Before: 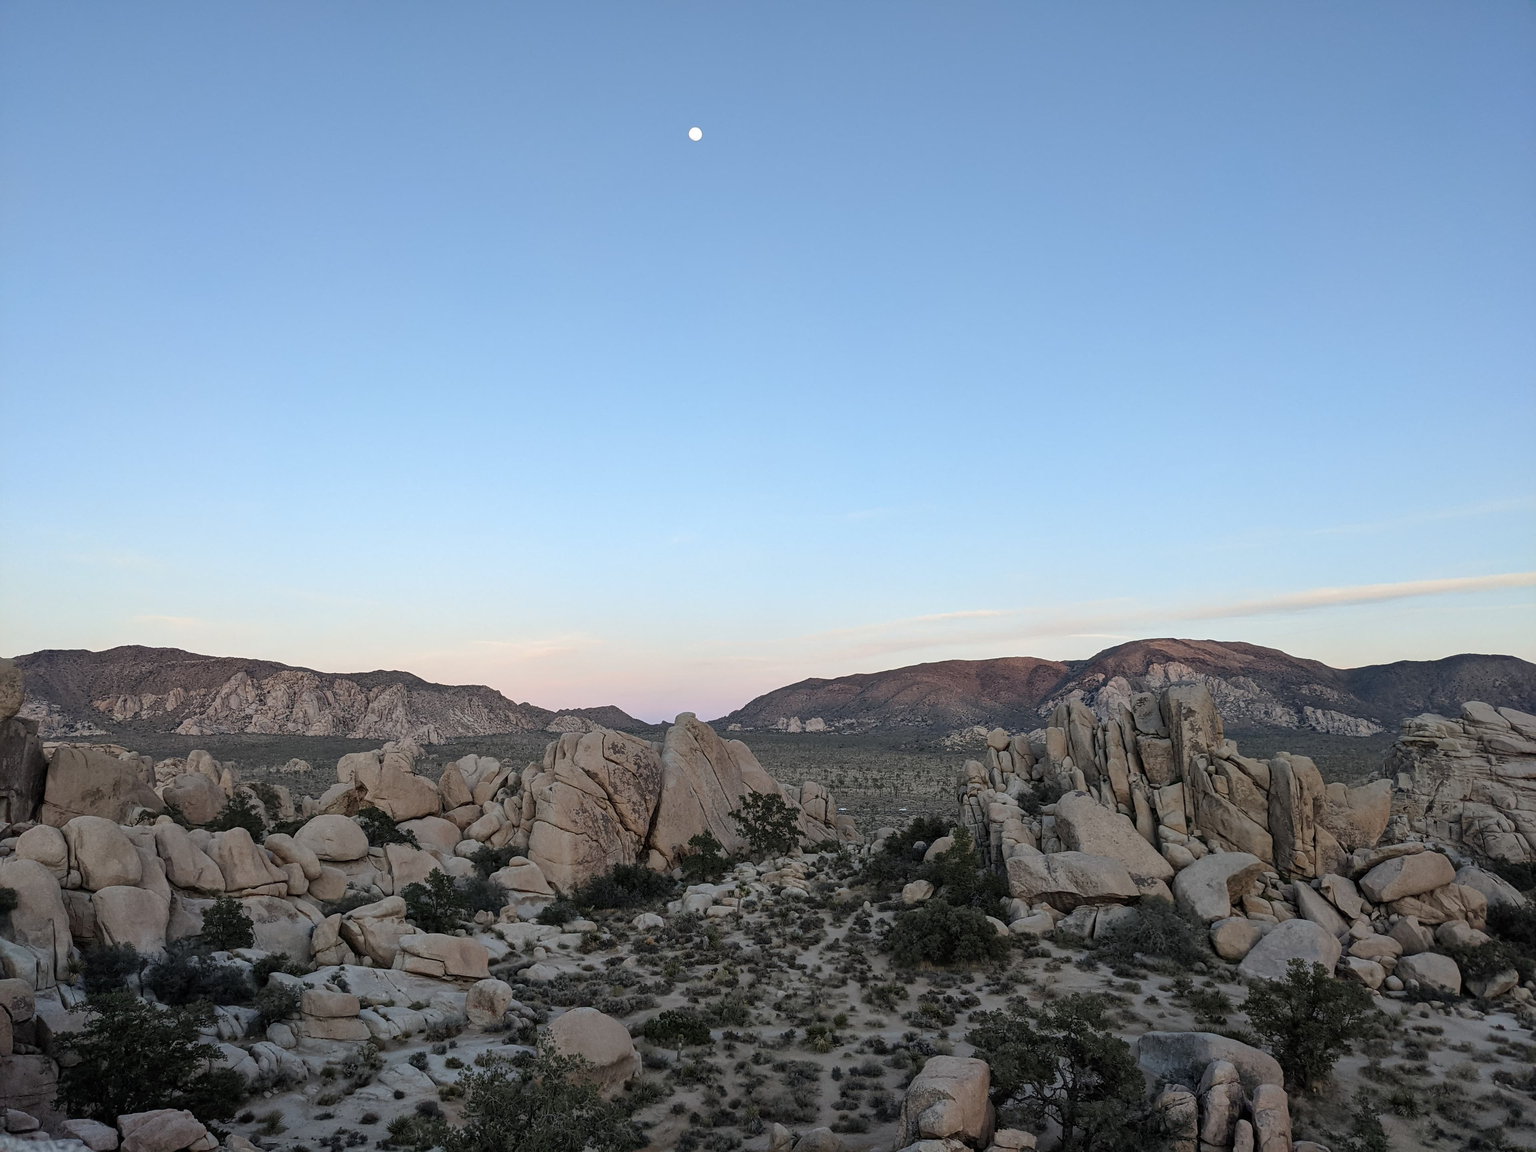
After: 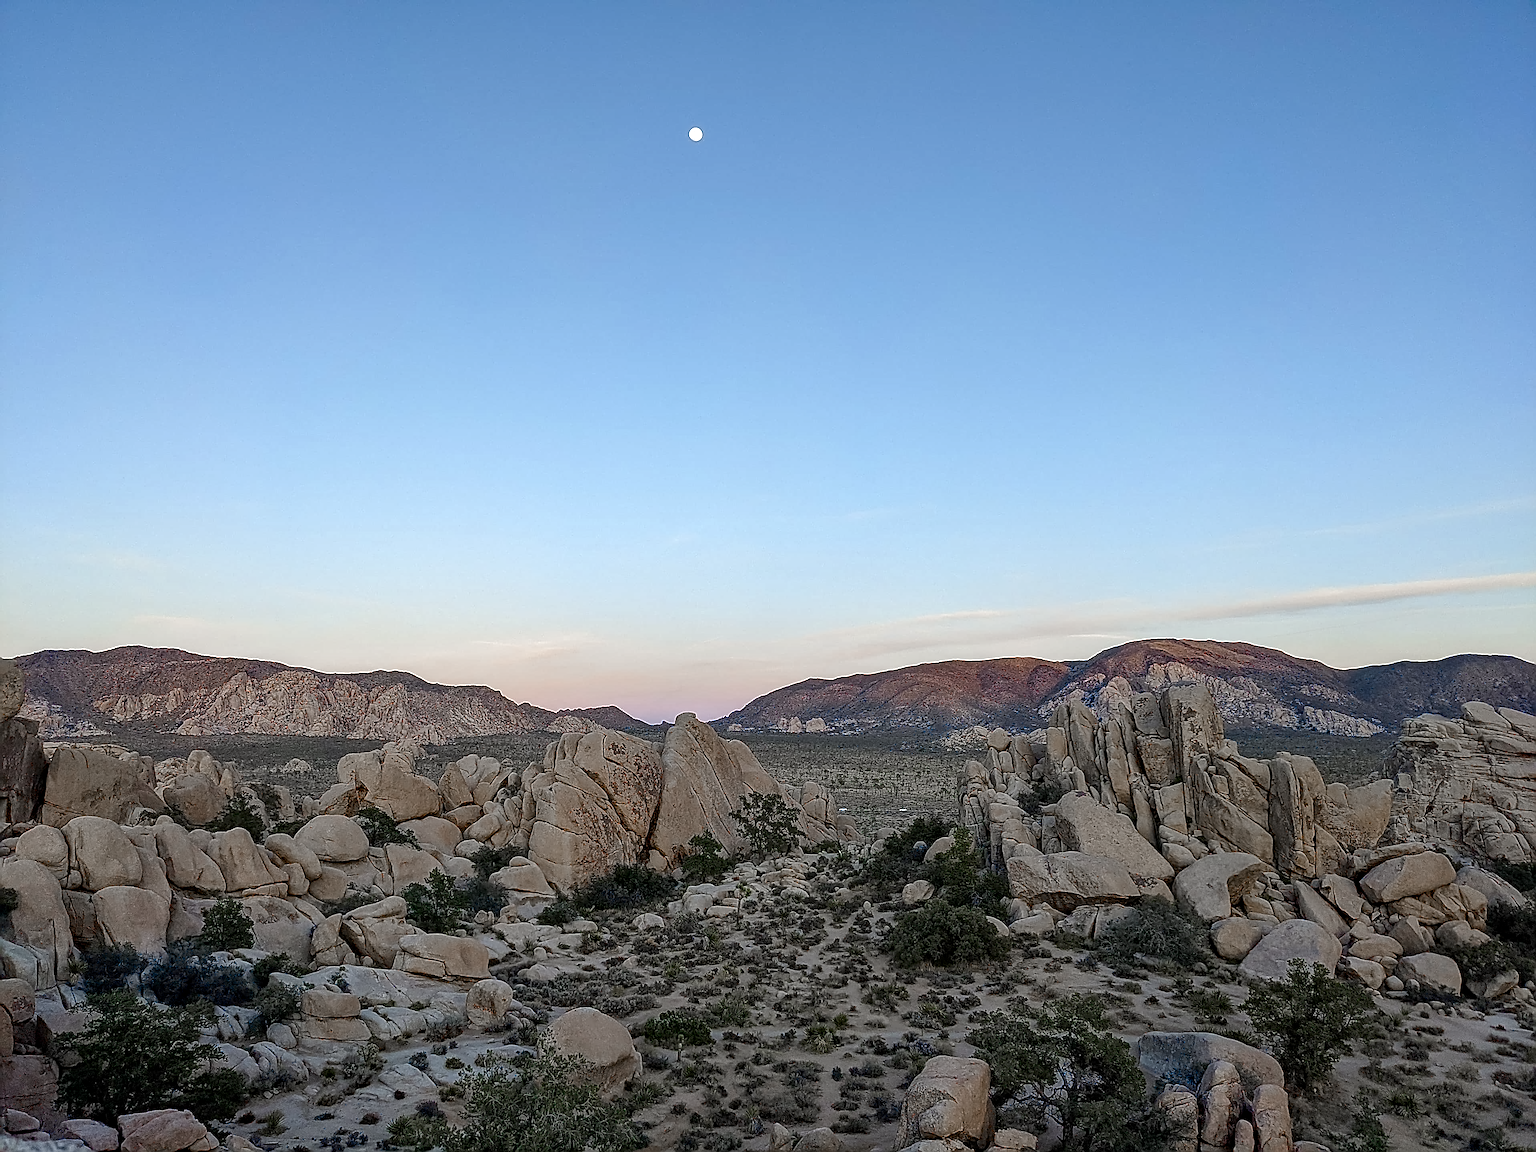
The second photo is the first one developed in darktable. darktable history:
lens correction: correction method embedded metadata, crop 3.48, focal 6.9, aperture 1.7, distance 2.55, camera "Pixel 9 Pro", lens "Pixel 9 Pro back camera 6.9mm f/1.7"
sharpen: amount 1.861
haze removal: on, module defaults
chromatic aberrations: on, module defaults
local contrast: on, module defaults
color equalizer: saturation › red 0.947, saturation › orange 0.722, hue › red 9.24, brightness › red 0.843, node placement 14°
color balance rgb "_builtin_basic colorfulness | vibrant colors": perceptual saturation grading › global saturation 20%, perceptual saturation grading › highlights -25%, perceptual saturation grading › shadows 50%
